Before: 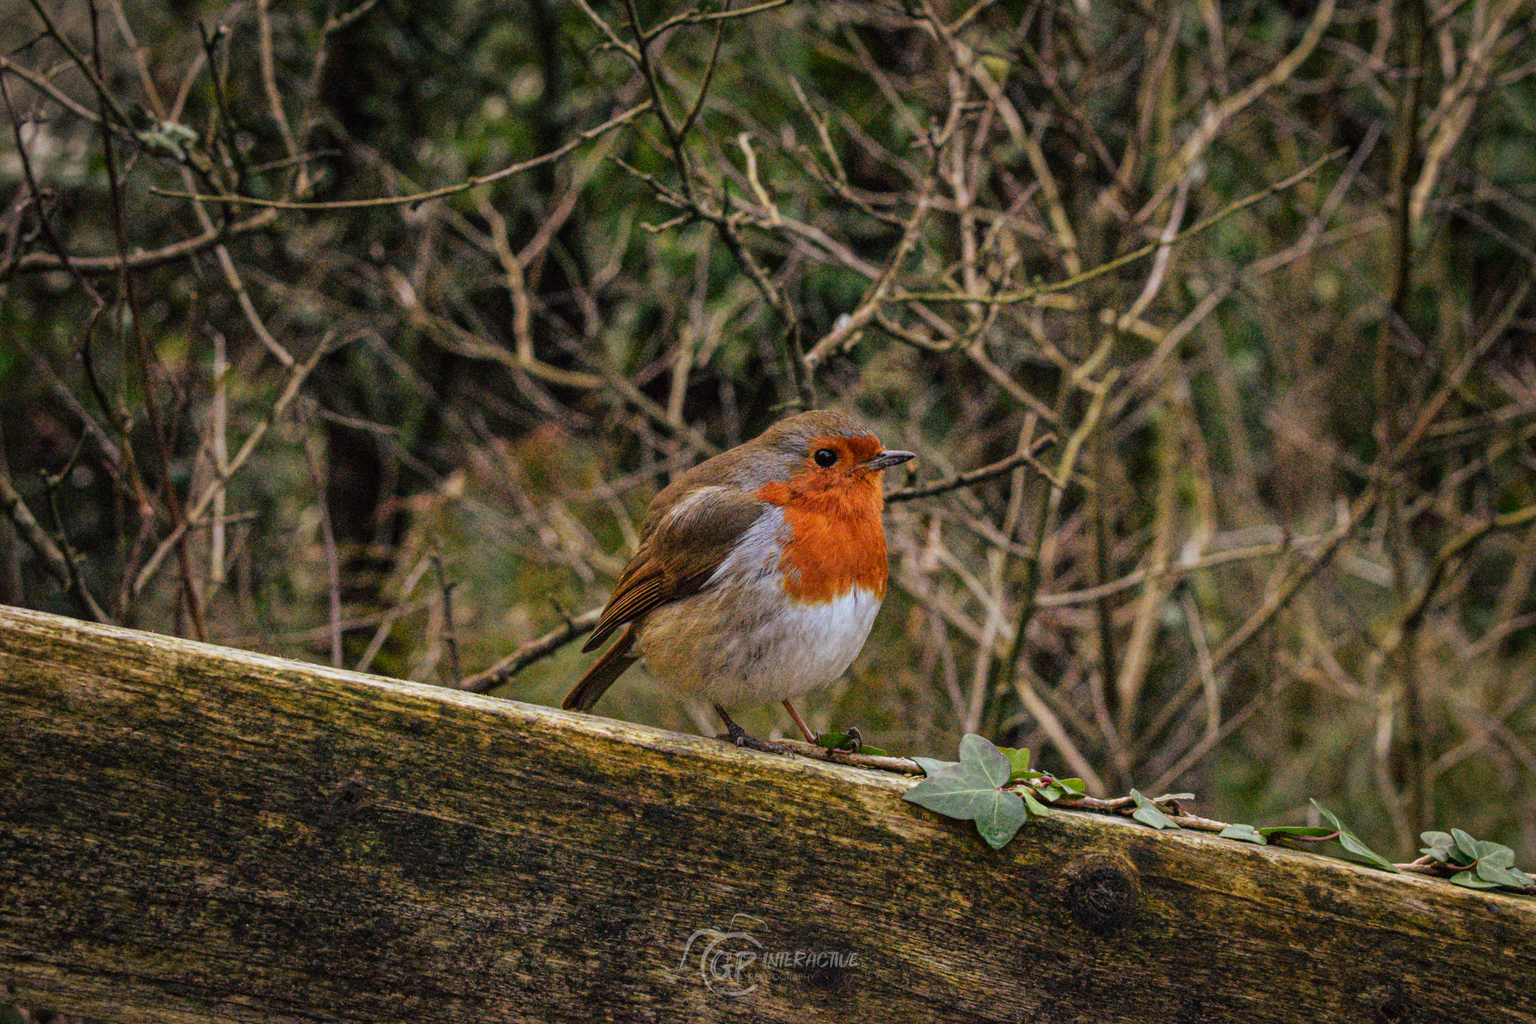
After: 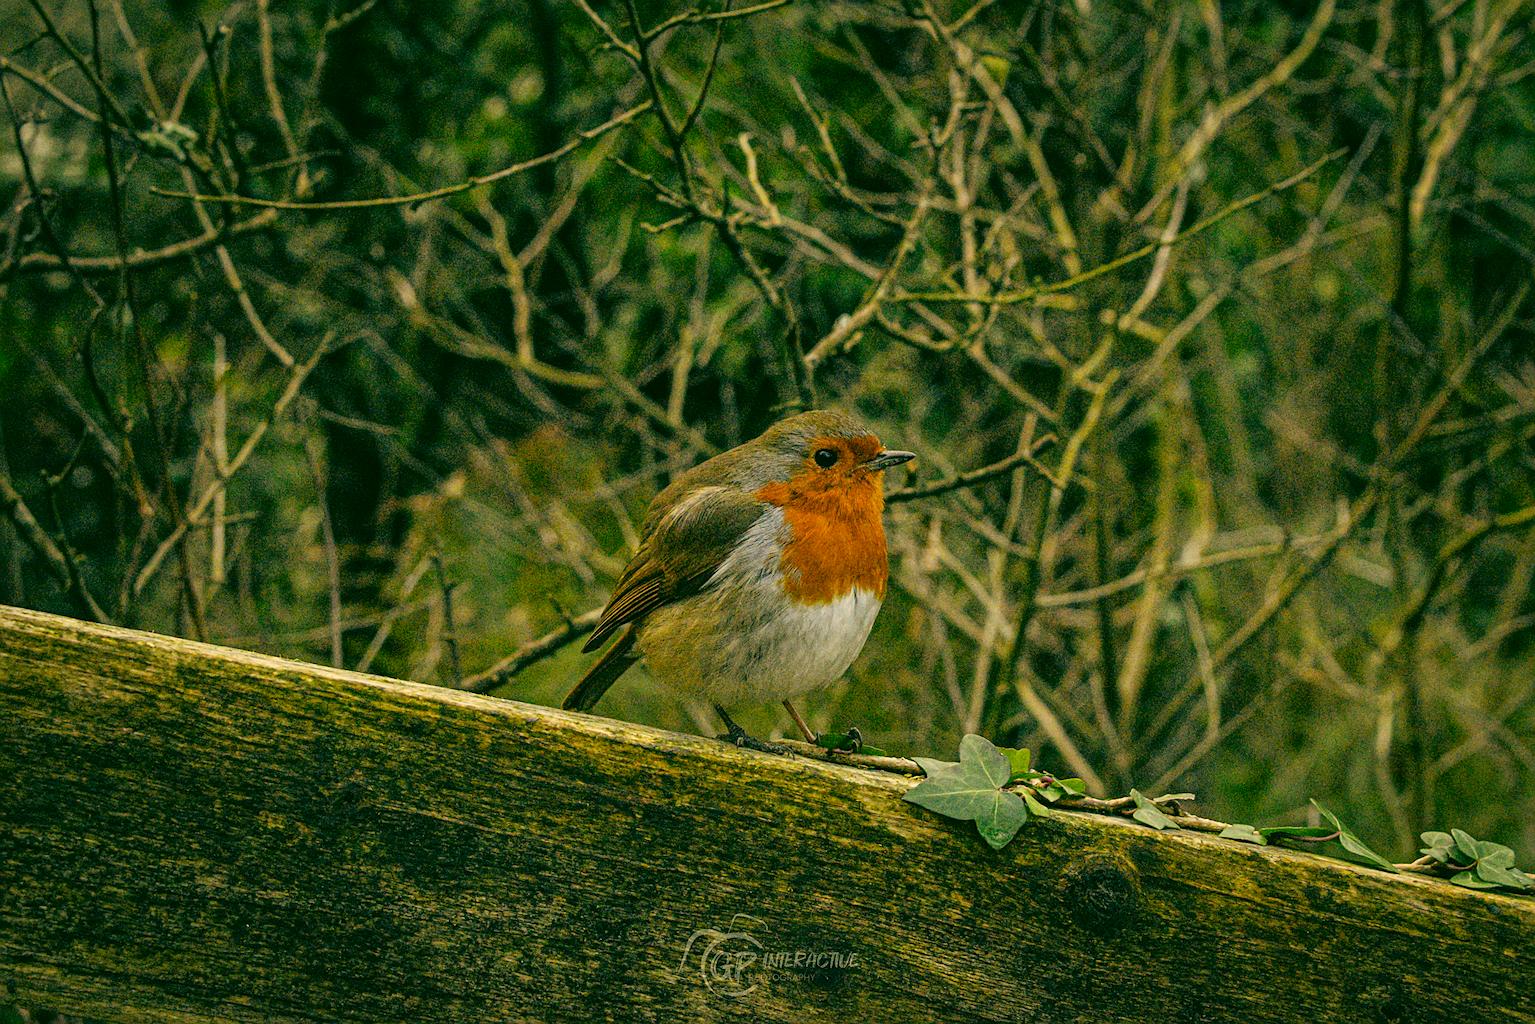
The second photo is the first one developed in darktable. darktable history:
sharpen: on, module defaults
color correction: highlights a* 5.62, highlights b* 33.57, shadows a* -25.86, shadows b* 4.02
